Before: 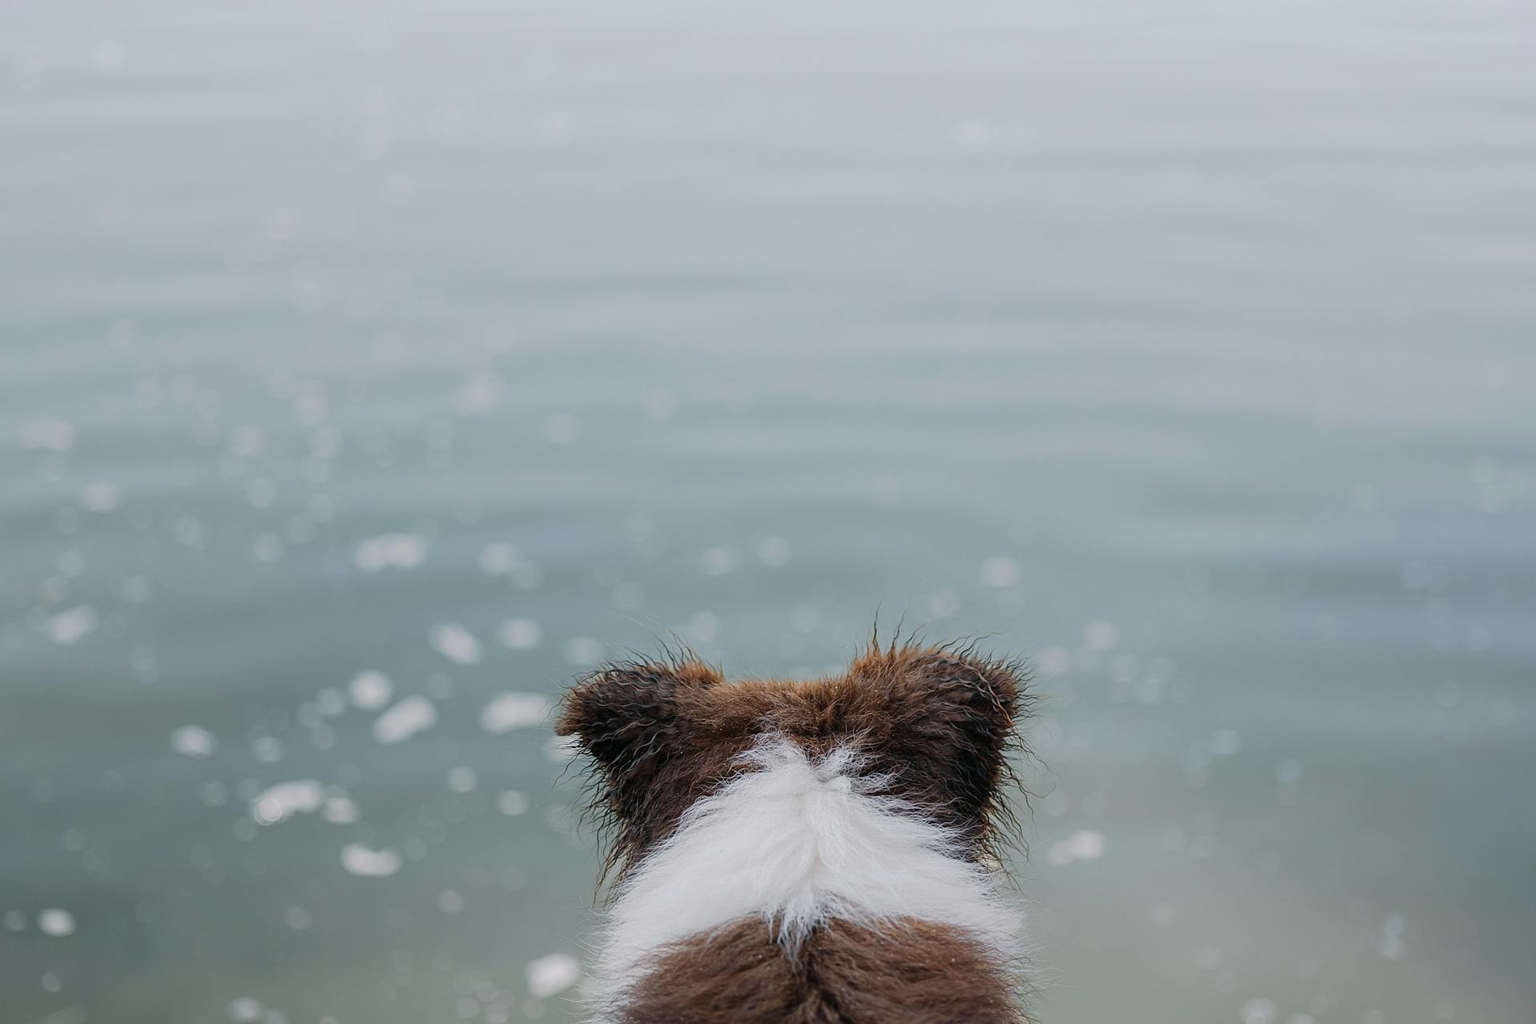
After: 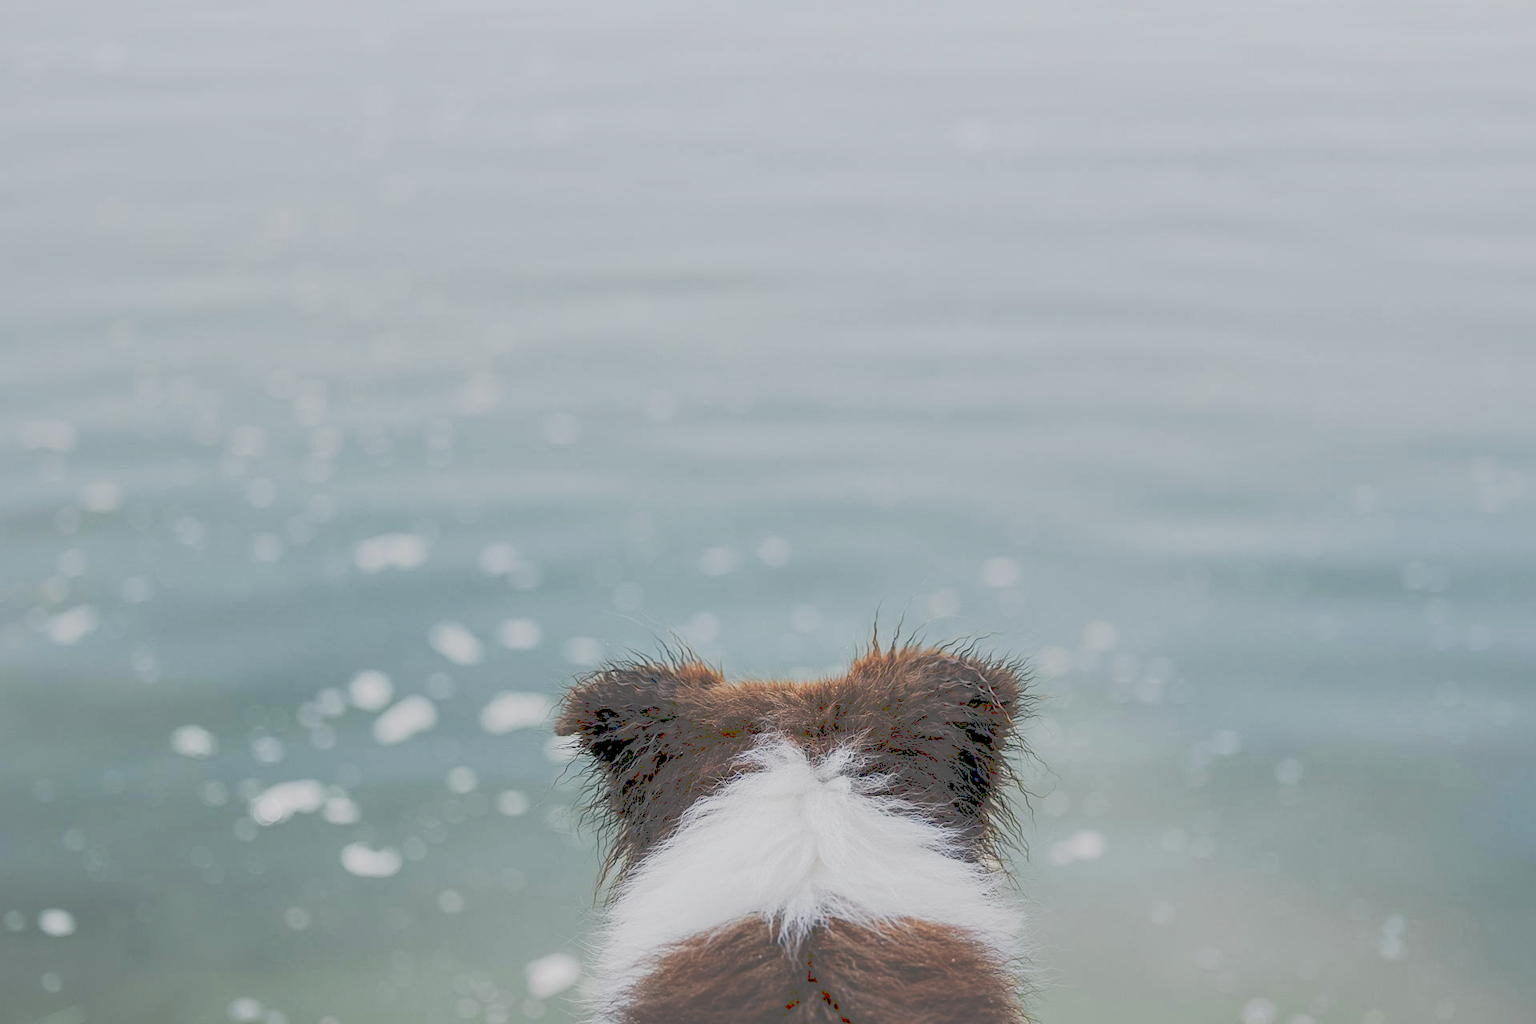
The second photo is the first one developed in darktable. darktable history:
exposure: black level correction 0.005, exposure 0.016 EV, compensate highlight preservation false
shadows and highlights: on, module defaults
tone curve: curves: ch0 [(0, 0) (0.003, 0.301) (0.011, 0.302) (0.025, 0.307) (0.044, 0.313) (0.069, 0.316) (0.1, 0.322) (0.136, 0.325) (0.177, 0.341) (0.224, 0.358) (0.277, 0.386) (0.335, 0.429) (0.399, 0.486) (0.468, 0.556) (0.543, 0.644) (0.623, 0.728) (0.709, 0.796) (0.801, 0.854) (0.898, 0.908) (1, 1)], preserve colors none
